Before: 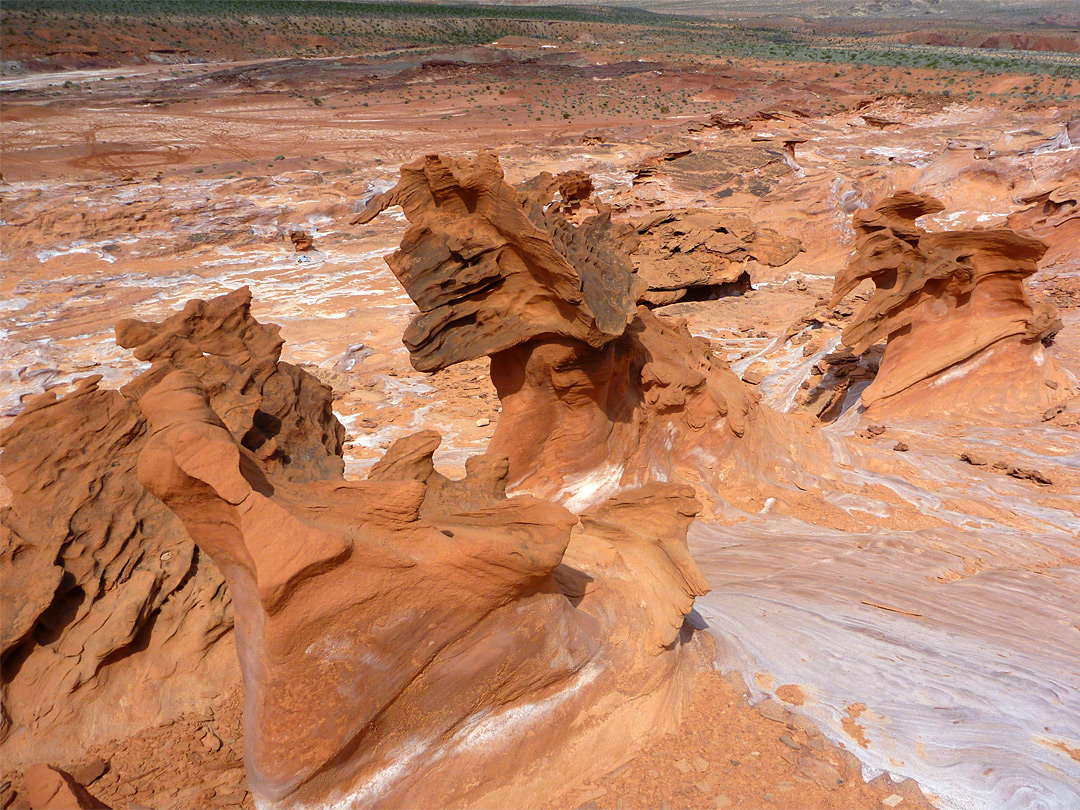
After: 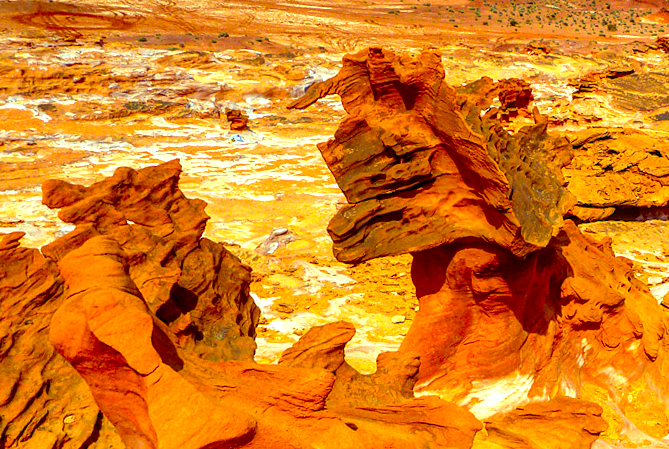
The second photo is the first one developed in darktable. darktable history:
crop and rotate: angle -6°, left 2.039%, top 6.921%, right 27.72%, bottom 30.138%
color zones: curves: ch0 [(0, 0.5) (0.143, 0.5) (0.286, 0.5) (0.429, 0.5) (0.62, 0.489) (0.714, 0.445) (0.844, 0.496) (1, 0.5)]; ch1 [(0, 0.5) (0.143, 0.5) (0.286, 0.5) (0.429, 0.5) (0.571, 0.5) (0.714, 0.523) (0.857, 0.5) (1, 0.5)]
contrast brightness saturation: contrast 0.029, brightness 0.055, saturation 0.13
local contrast: highlights 0%, shadows 7%, detail 182%
color correction: highlights a* -11.14, highlights b* 9.87, saturation 1.71
color balance rgb: power › luminance -3.842%, power › chroma 0.559%, power › hue 38.96°, highlights gain › luminance 9.688%, perceptual saturation grading › global saturation -0.112%, perceptual brilliance grading › global brilliance 10.094%, contrast -10.446%
